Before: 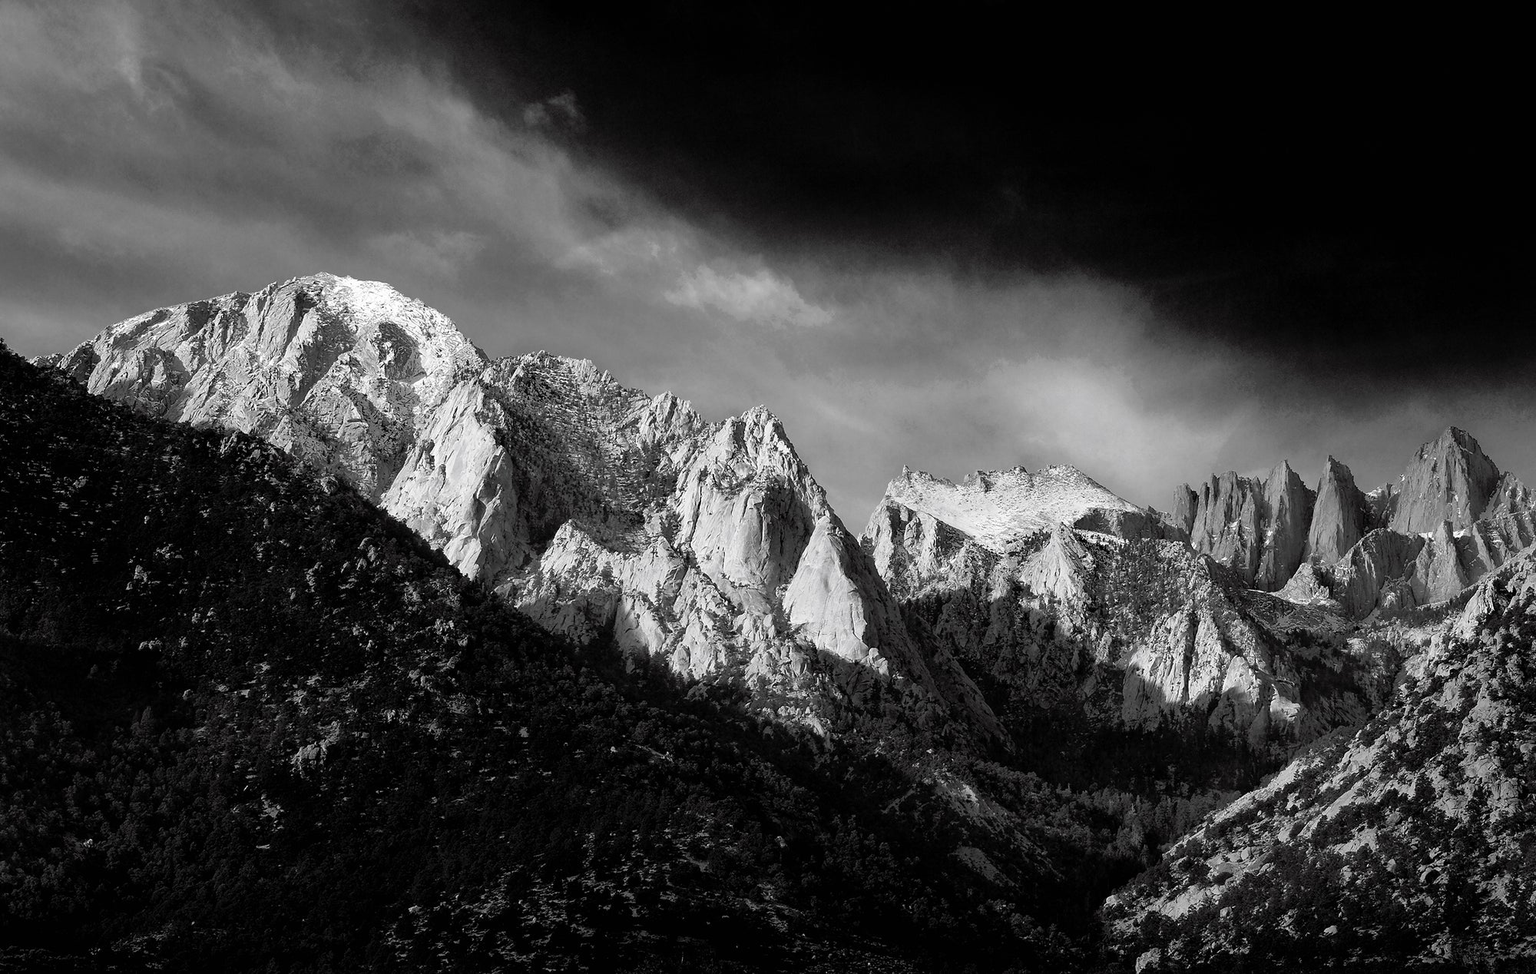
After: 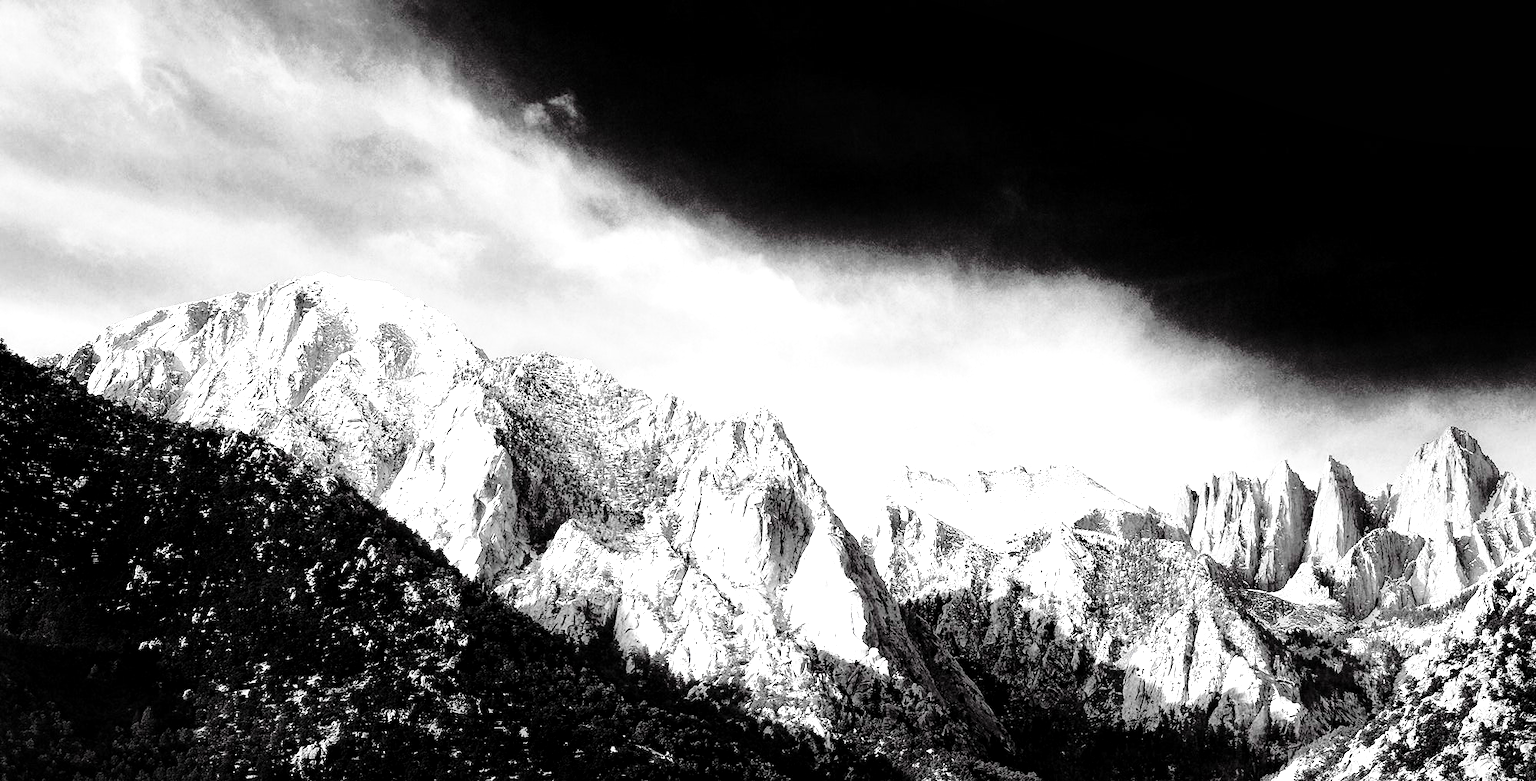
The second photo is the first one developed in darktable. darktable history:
local contrast: highlights 107%, shadows 102%, detail 119%, midtone range 0.2
tone equalizer: -8 EV -1.12 EV, -7 EV -1.01 EV, -6 EV -0.902 EV, -5 EV -0.548 EV, -3 EV 0.559 EV, -2 EV 0.862 EV, -1 EV 0.987 EV, +0 EV 1.06 EV
exposure: black level correction 0, exposure 0.691 EV, compensate exposure bias true, compensate highlight preservation false
base curve: curves: ch0 [(0, 0) (0.028, 0.03) (0.121, 0.232) (0.46, 0.748) (0.859, 0.968) (1, 1)], preserve colors none
crop: bottom 19.705%
